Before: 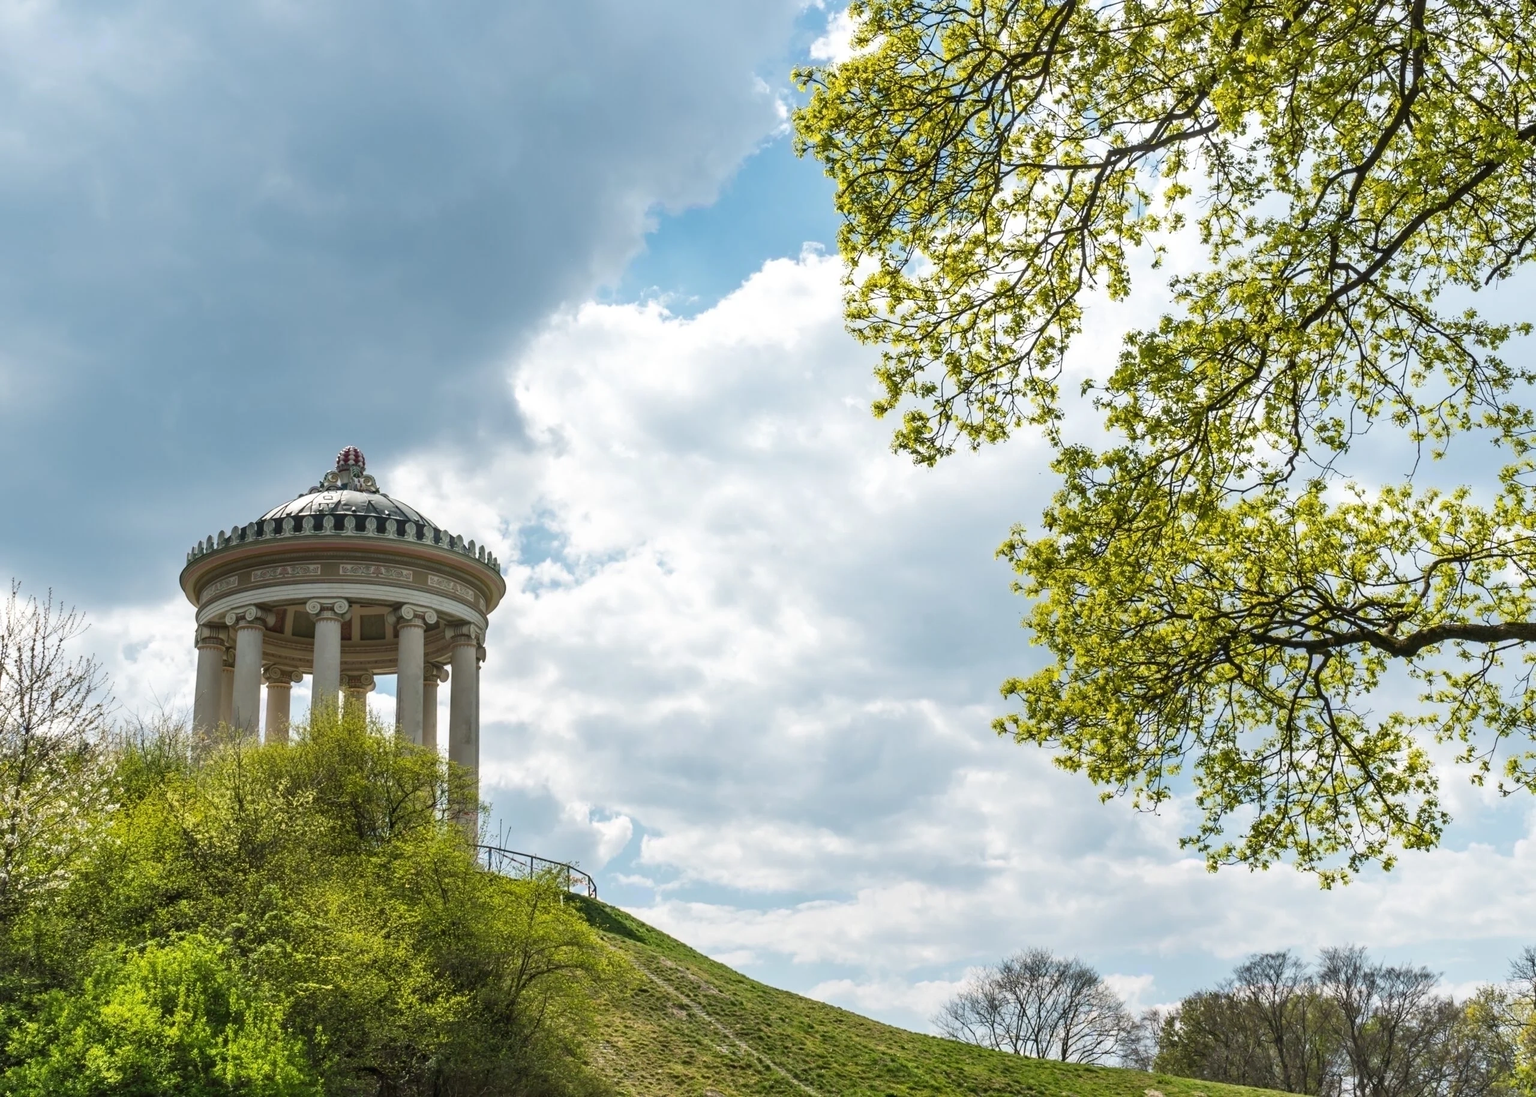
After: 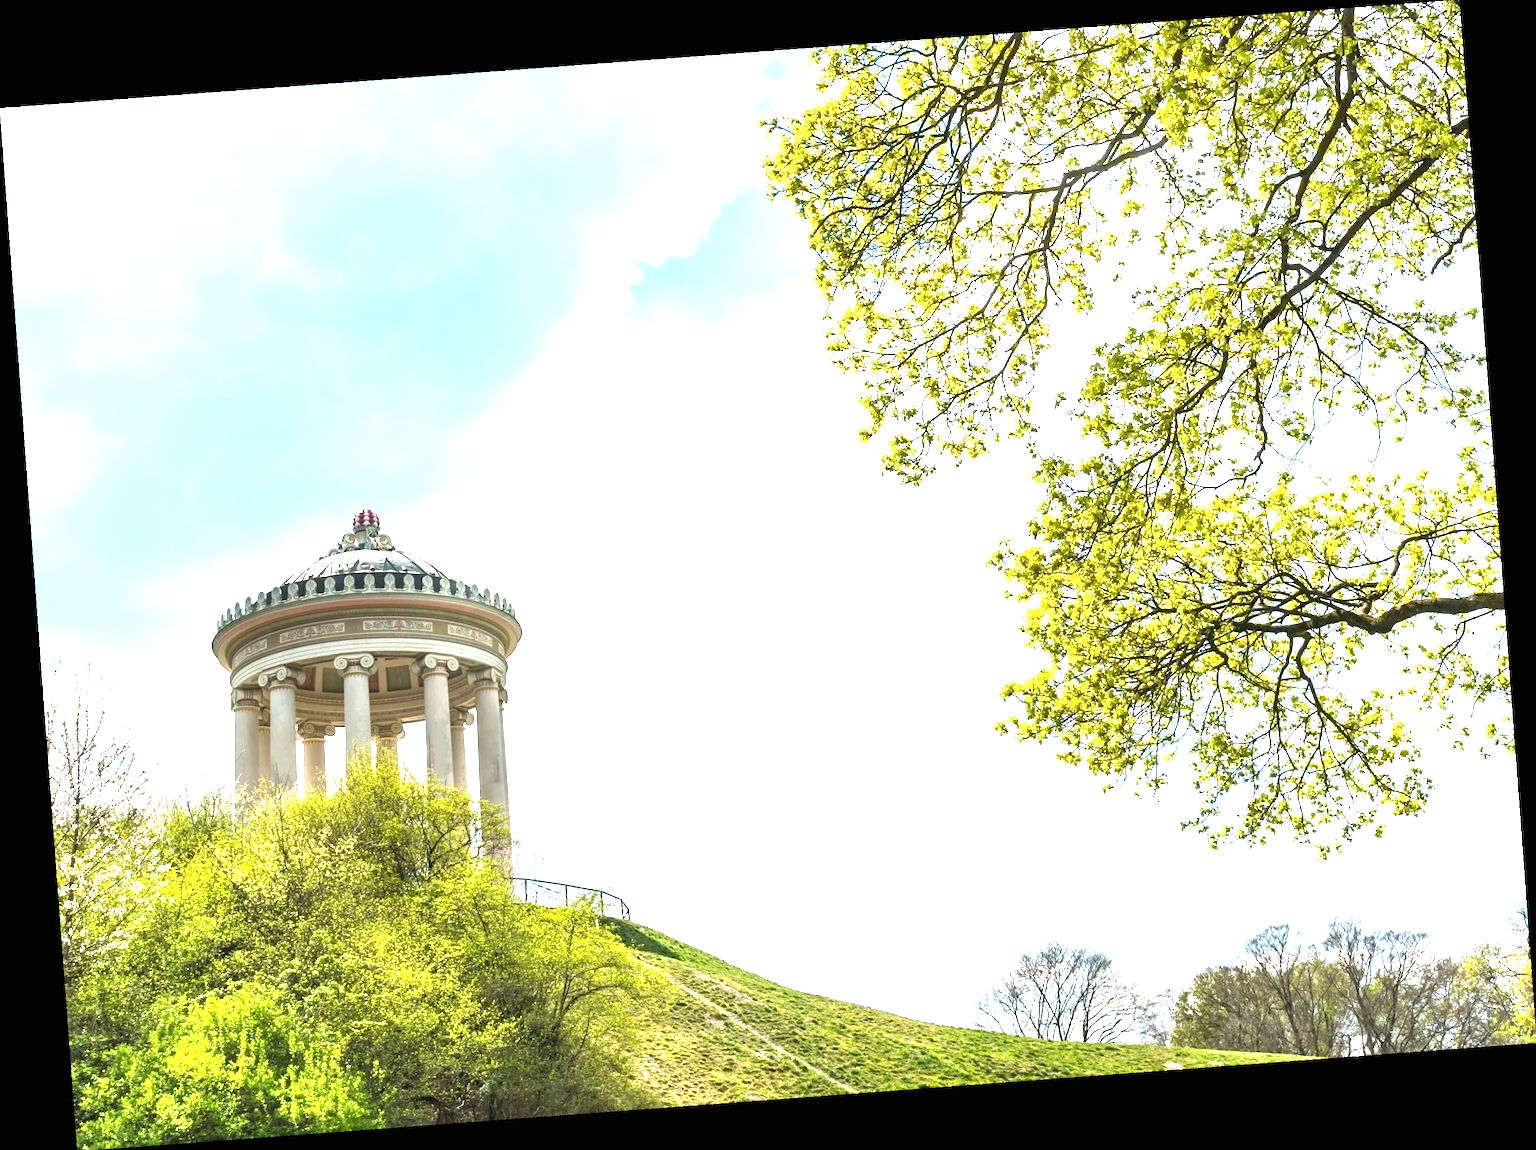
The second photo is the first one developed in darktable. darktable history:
rotate and perspective: rotation -4.25°, automatic cropping off
exposure: black level correction 0, exposure 1.741 EV, compensate exposure bias true, compensate highlight preservation false
